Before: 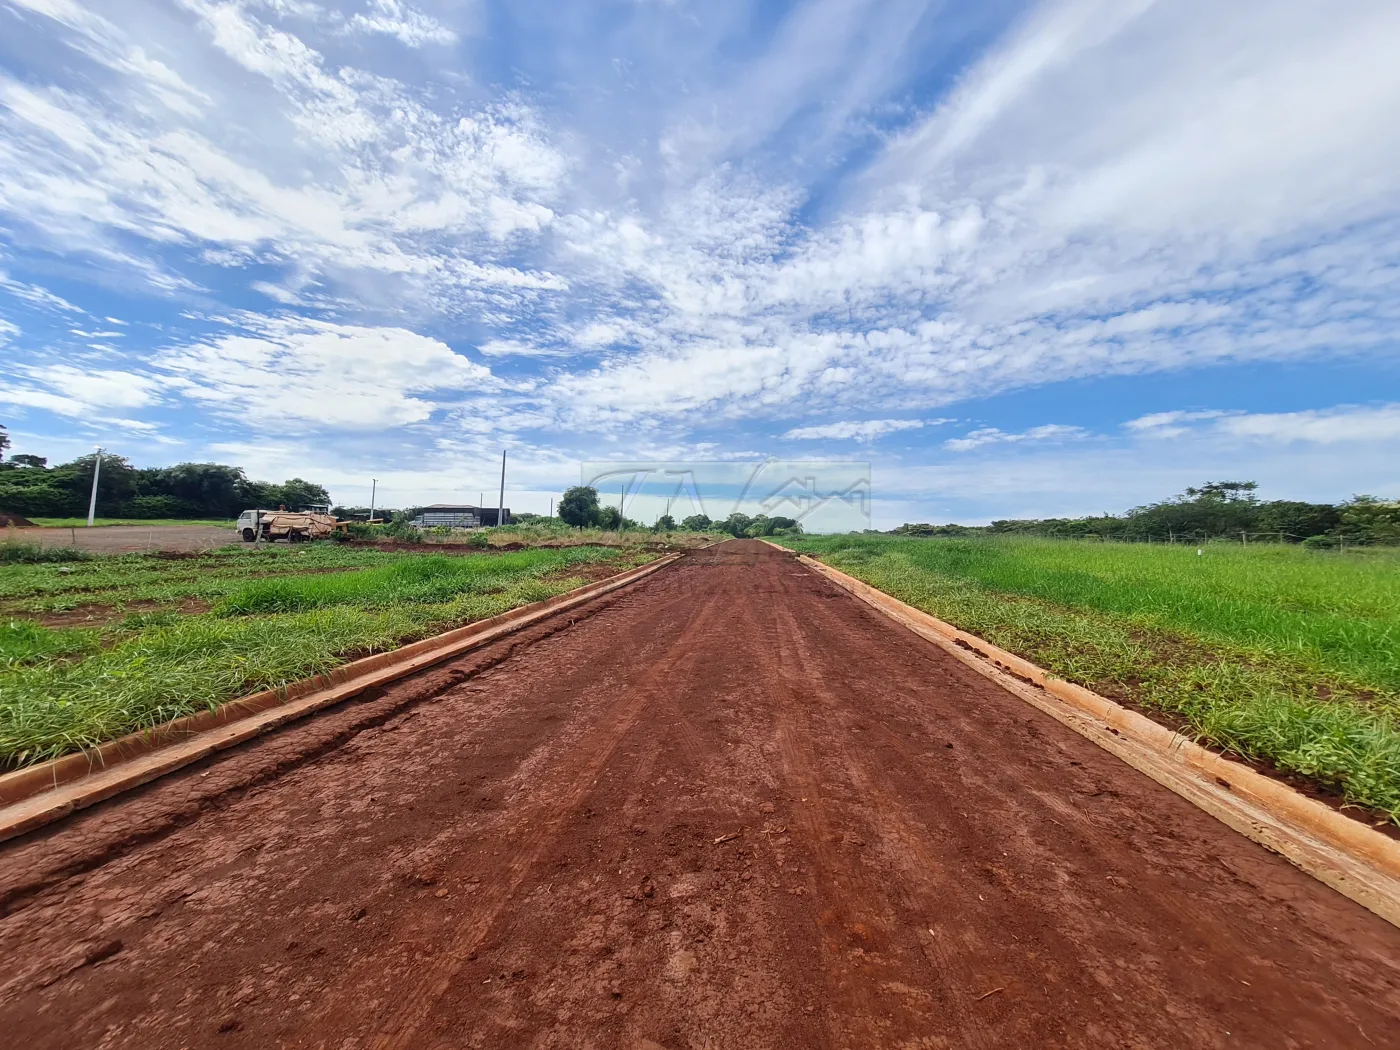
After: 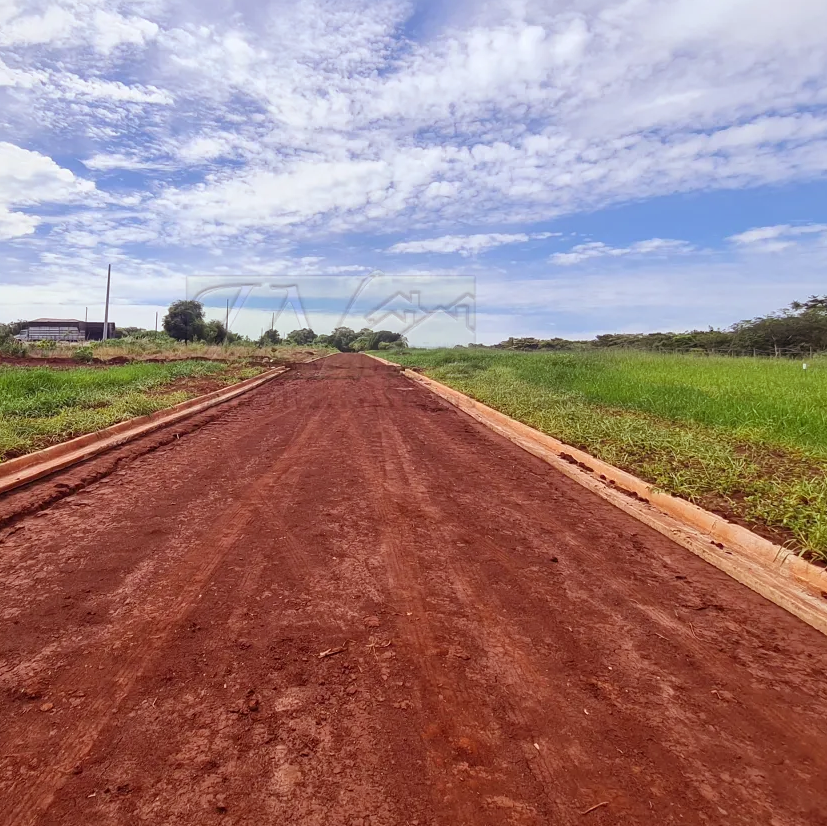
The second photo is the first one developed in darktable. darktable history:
rgb levels: mode RGB, independent channels, levels [[0, 0.474, 1], [0, 0.5, 1], [0, 0.5, 1]]
crop and rotate: left 28.256%, top 17.734%, right 12.656%, bottom 3.573%
